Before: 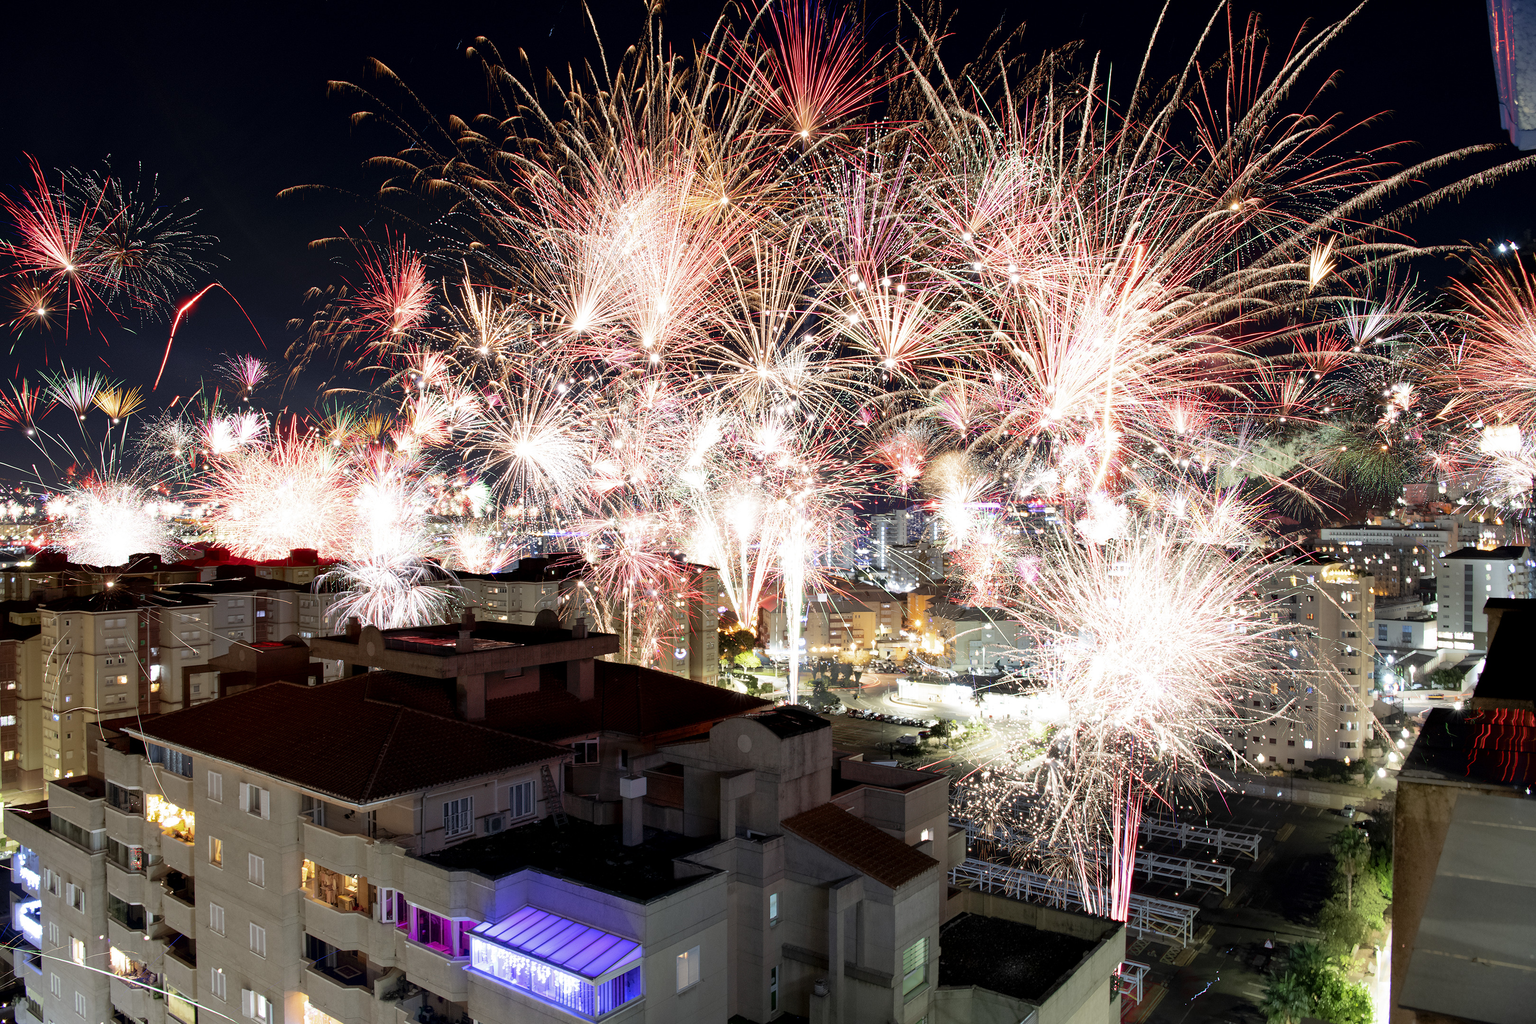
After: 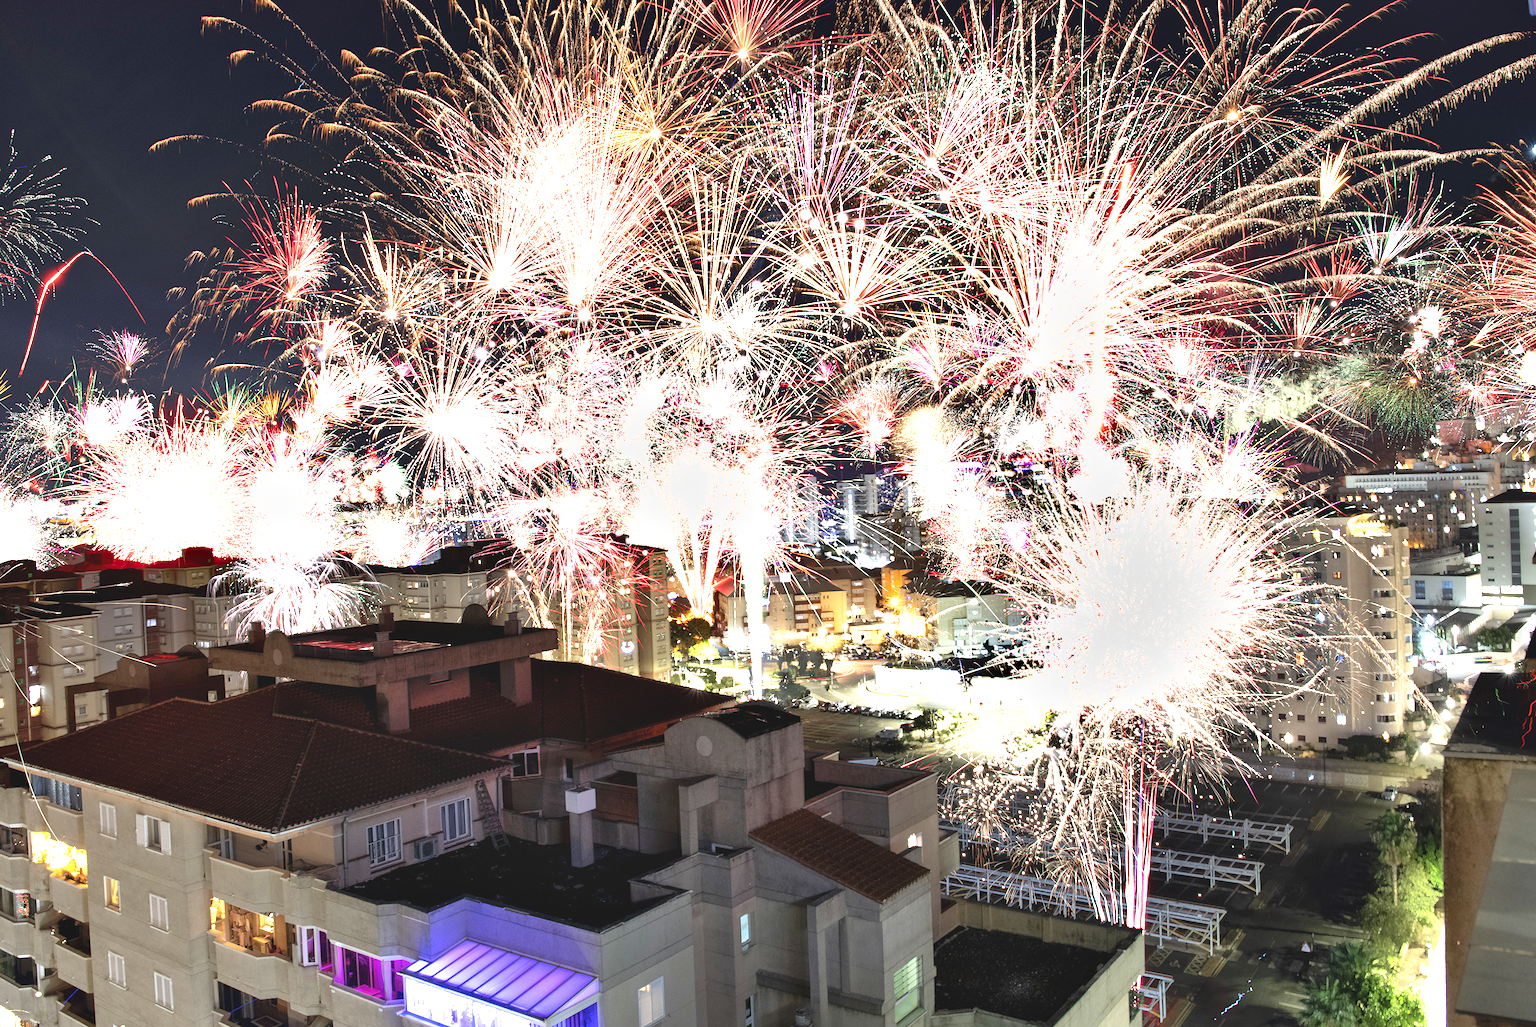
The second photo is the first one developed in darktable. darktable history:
shadows and highlights: soften with gaussian
exposure: black level correction -0.005, exposure 1.001 EV, compensate highlight preservation false
crop and rotate: angle 2.44°, left 5.986%, top 5.698%
